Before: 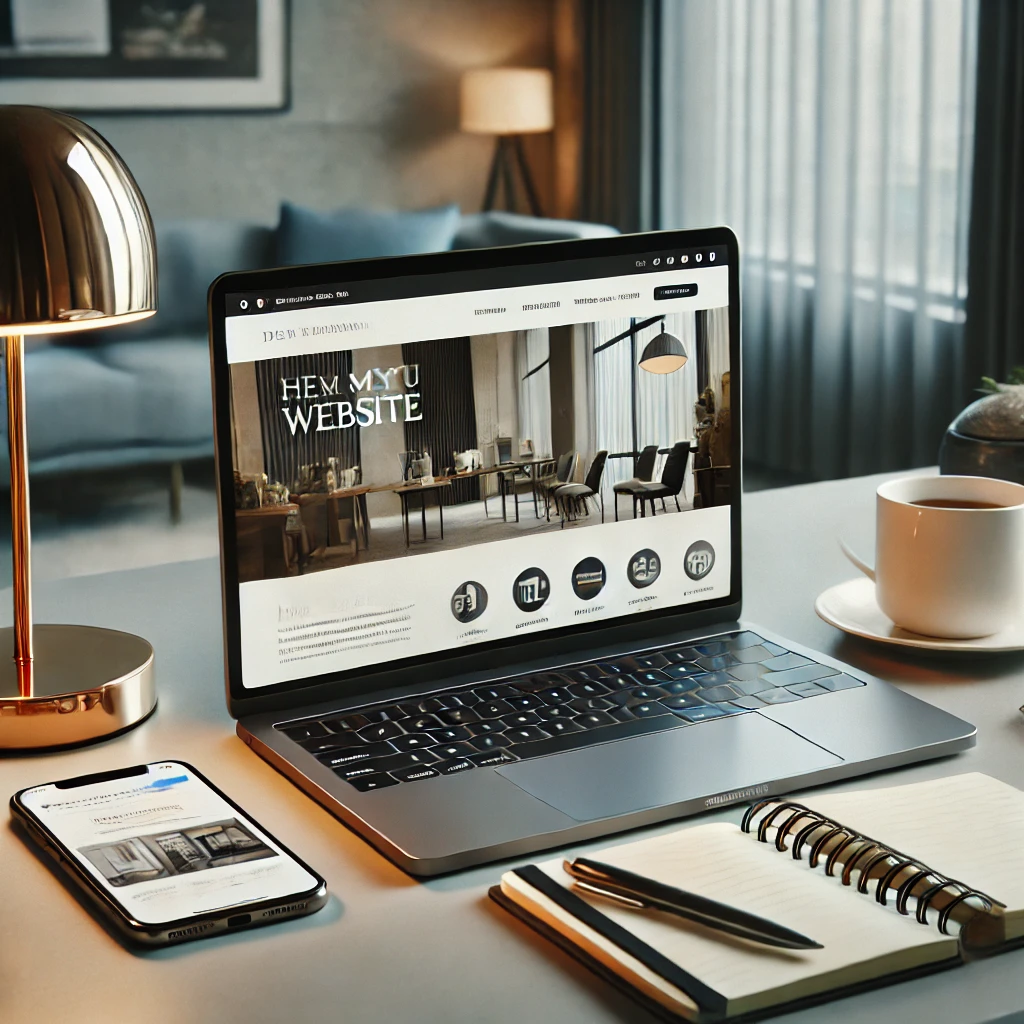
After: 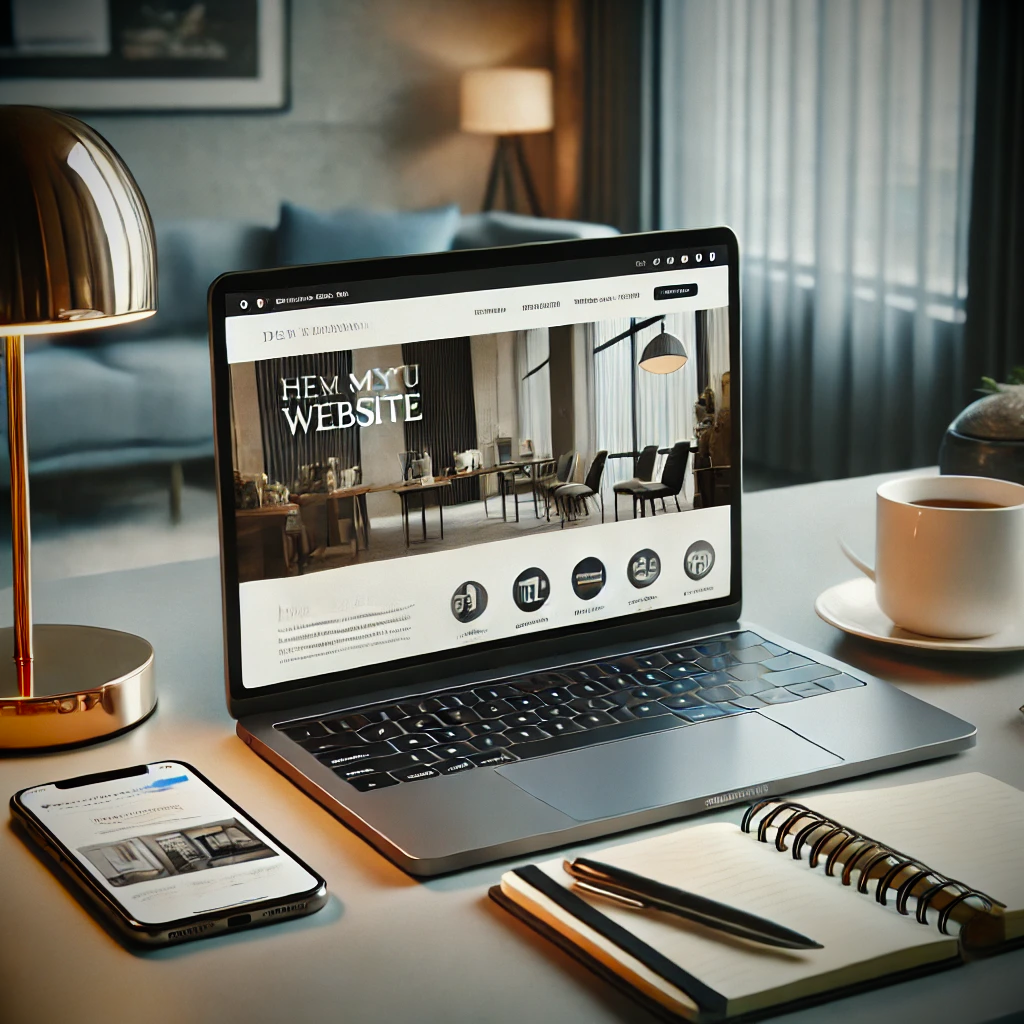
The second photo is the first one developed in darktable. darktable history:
vignetting: fall-off radius 63.88%, brightness -0.983, saturation 0.491, unbound false
